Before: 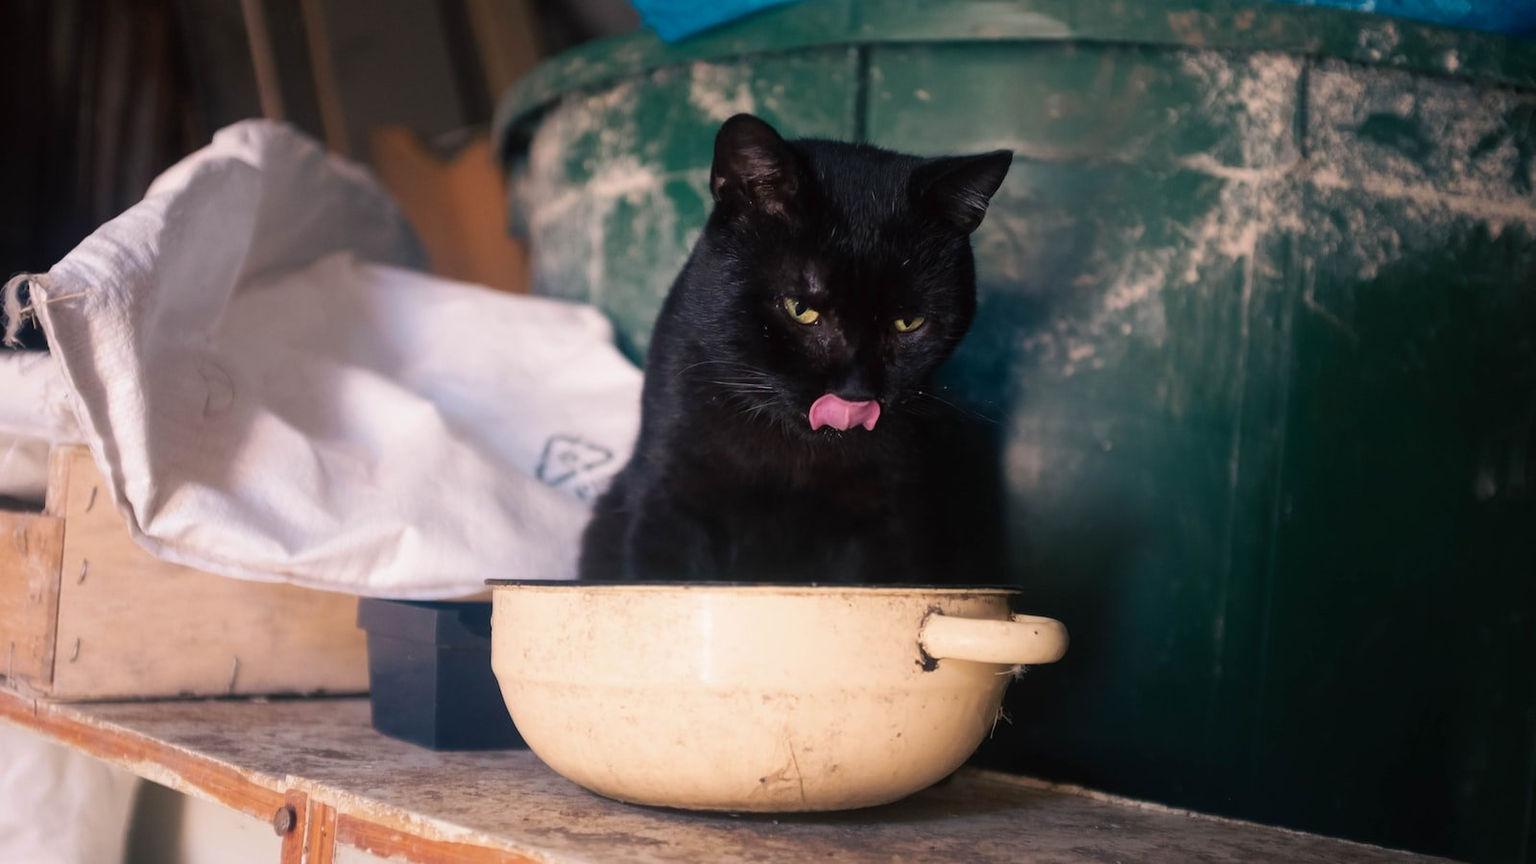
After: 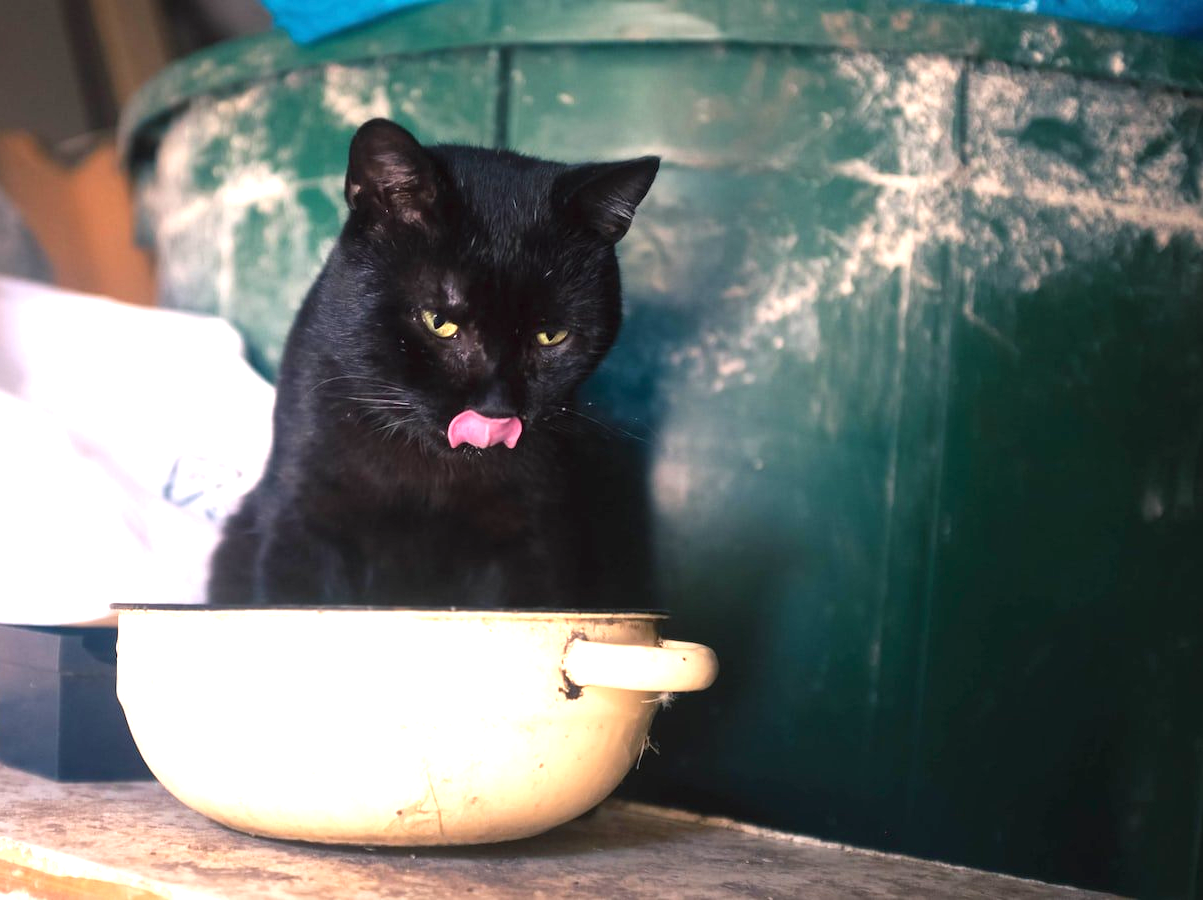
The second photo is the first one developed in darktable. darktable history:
crop and rotate: left 24.77%
exposure: black level correction 0, exposure 1.293 EV, compensate highlight preservation false
